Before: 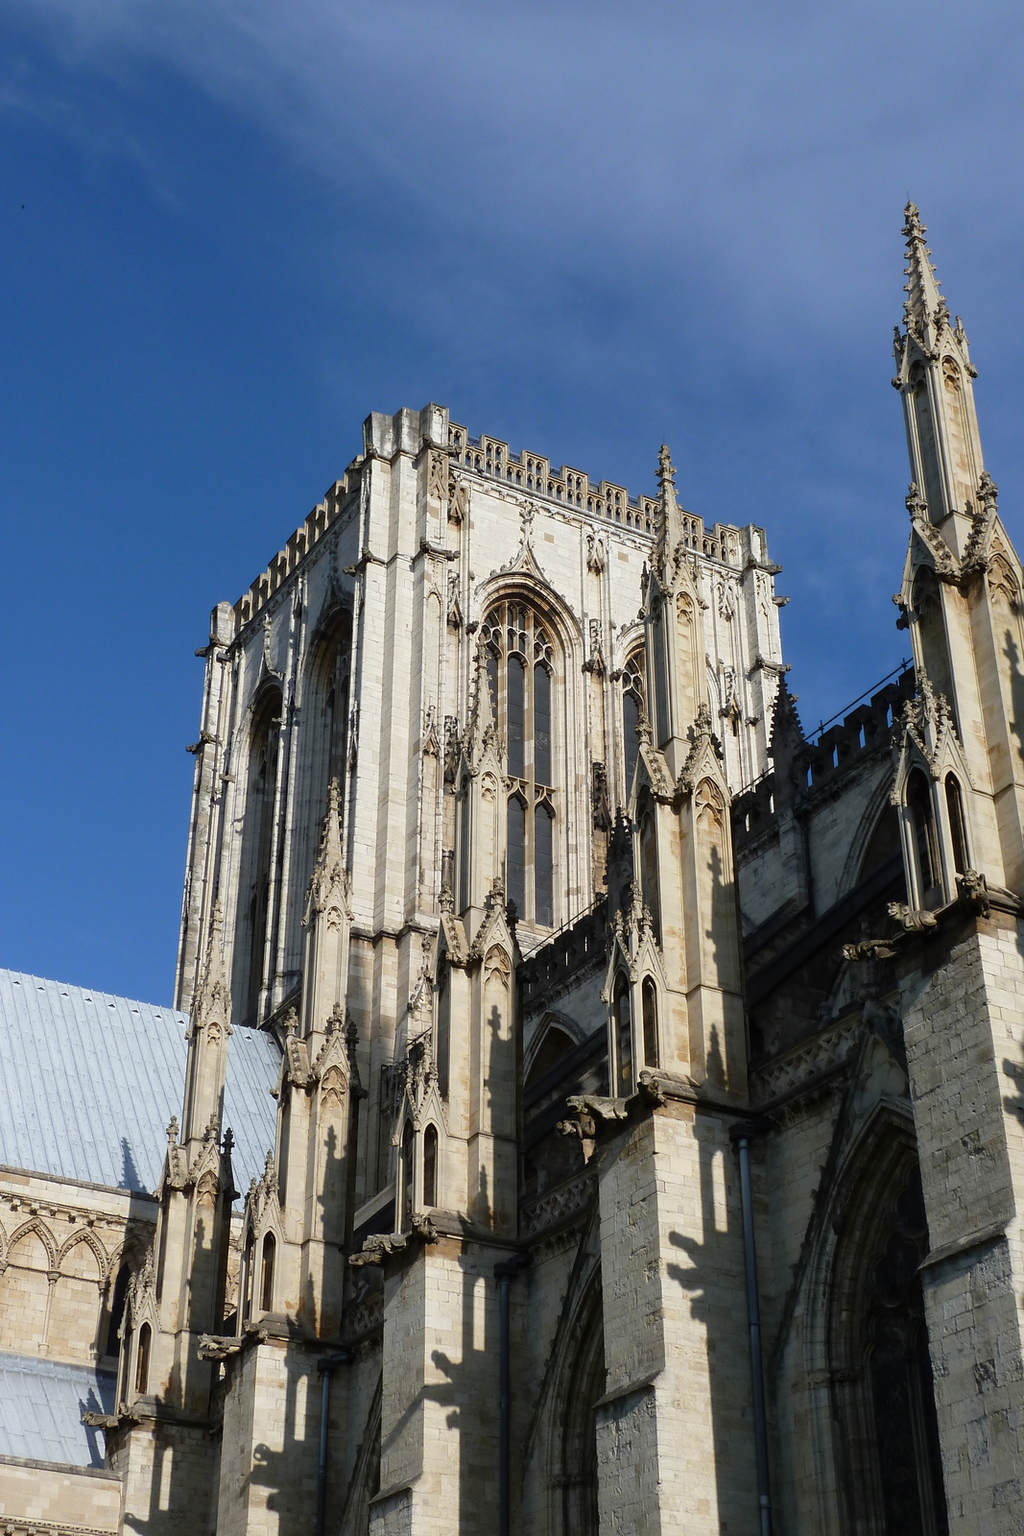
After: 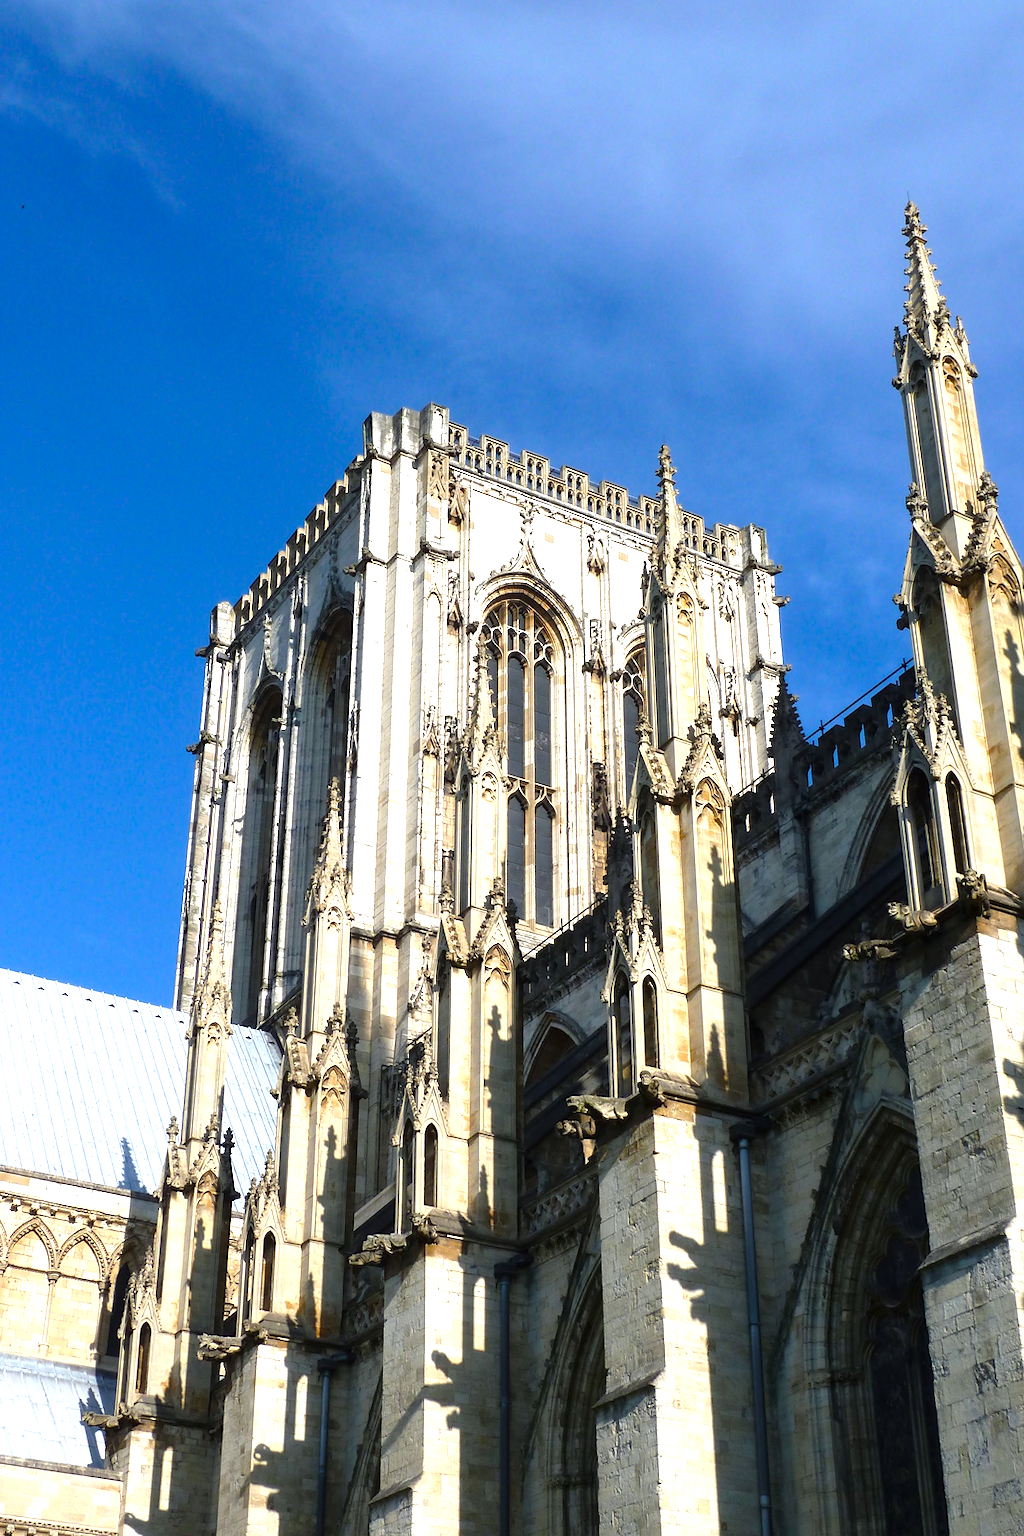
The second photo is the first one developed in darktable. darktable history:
color balance rgb: shadows lift › chroma 2.044%, shadows lift › hue 248.2°, perceptual saturation grading › global saturation 25.402%, perceptual brilliance grading › global brilliance 29.87%
